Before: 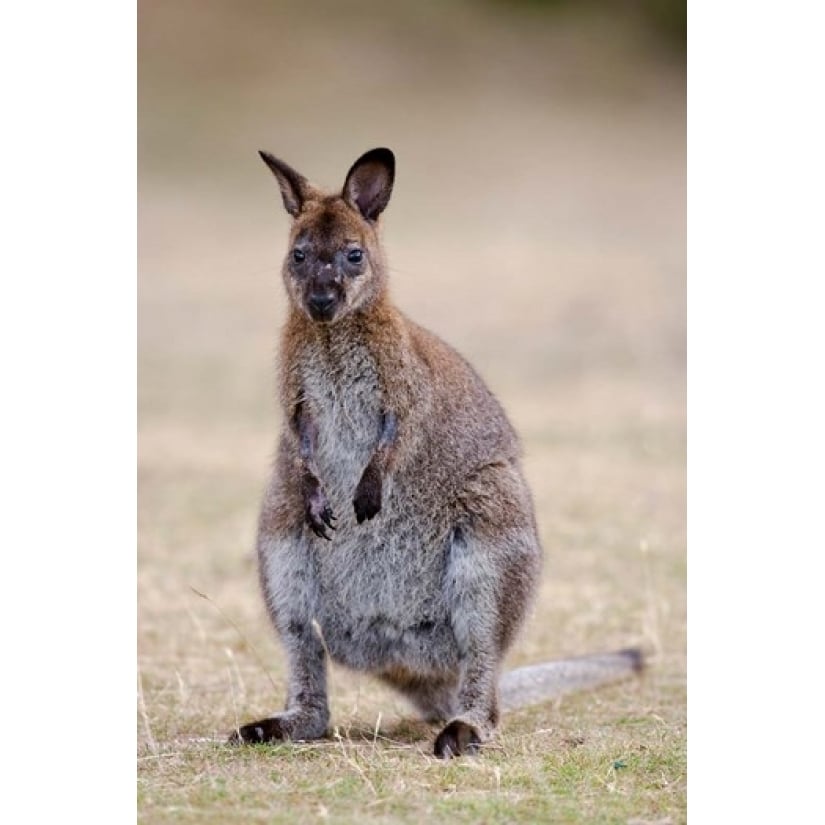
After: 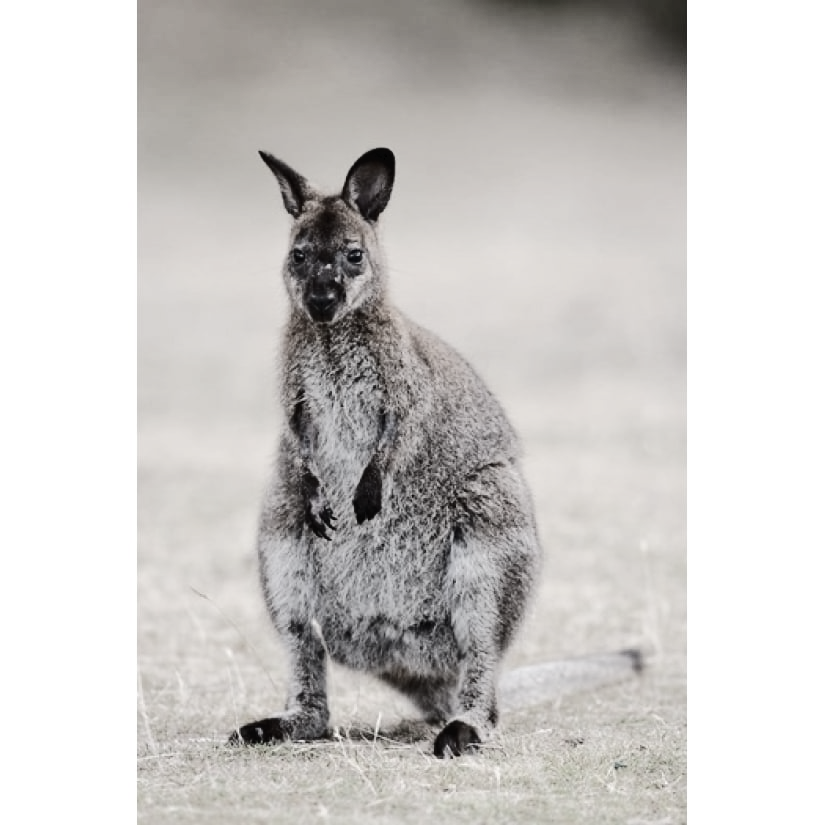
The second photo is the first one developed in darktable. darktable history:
tone curve: curves: ch0 [(0, 0) (0.003, 0.018) (0.011, 0.021) (0.025, 0.028) (0.044, 0.039) (0.069, 0.05) (0.1, 0.06) (0.136, 0.081) (0.177, 0.117) (0.224, 0.161) (0.277, 0.226) (0.335, 0.315) (0.399, 0.421) (0.468, 0.53) (0.543, 0.627) (0.623, 0.726) (0.709, 0.789) (0.801, 0.859) (0.898, 0.924) (1, 1)], color space Lab, independent channels, preserve colors none
color correction: highlights b* -0.011, saturation 0.216
